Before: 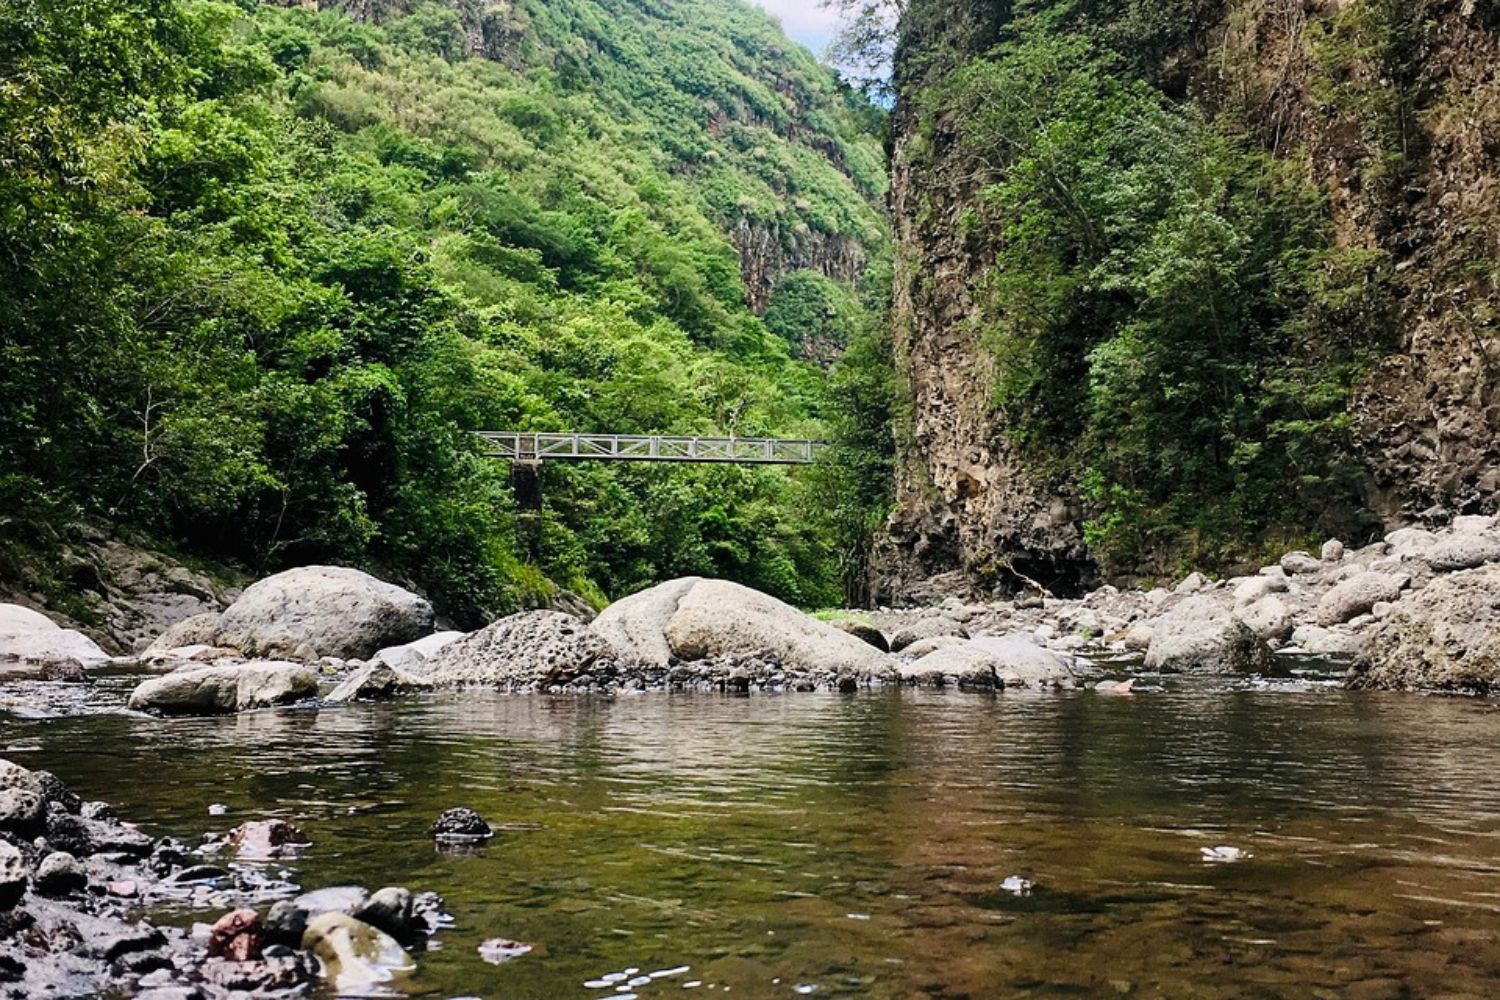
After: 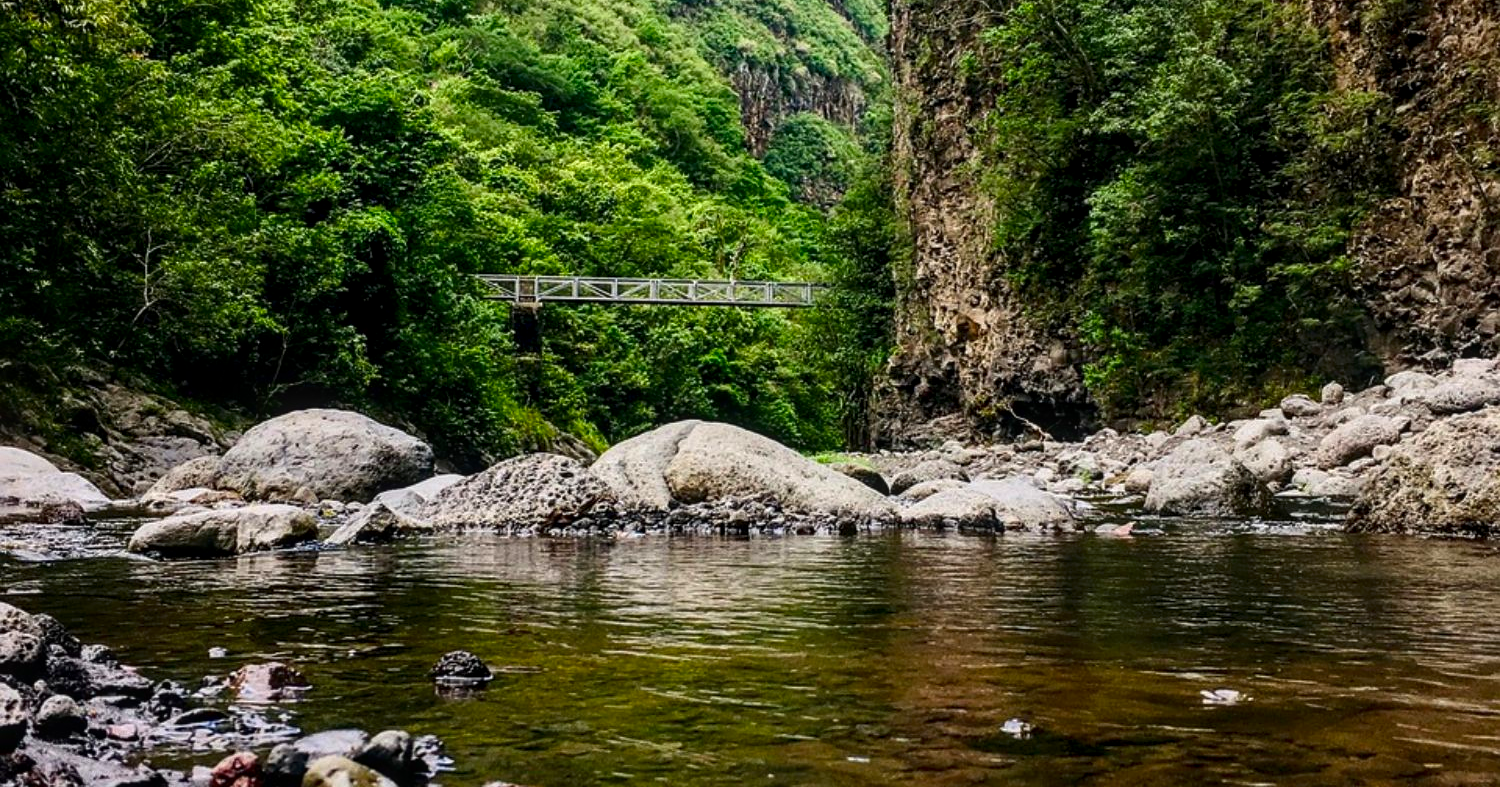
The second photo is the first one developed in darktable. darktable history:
crop and rotate: top 15.774%, bottom 5.506%
local contrast: on, module defaults
contrast brightness saturation: contrast 0.07, brightness -0.14, saturation 0.11
color balance rgb: perceptual saturation grading › global saturation 10%, global vibrance 10%
